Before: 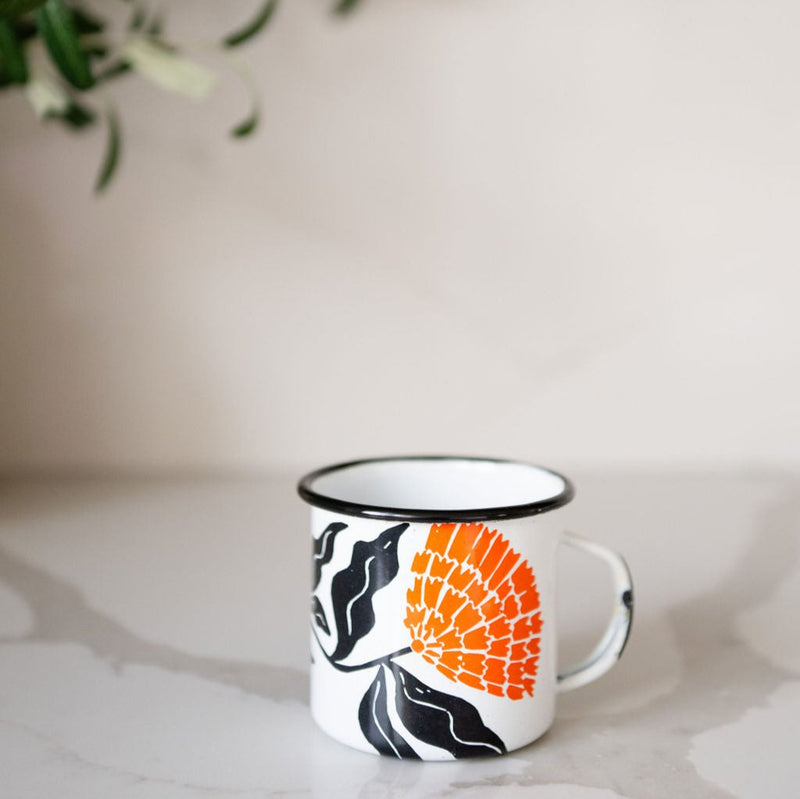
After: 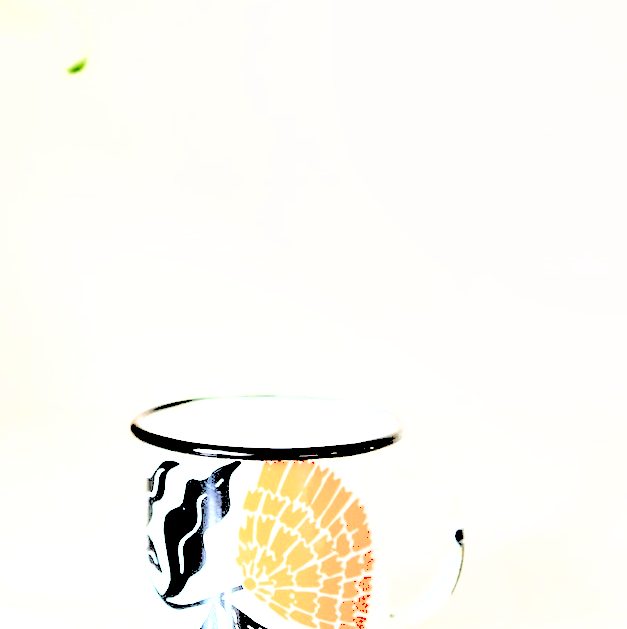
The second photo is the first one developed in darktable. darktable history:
local contrast: mode bilateral grid, contrast 99, coarseness 100, detail 108%, midtone range 0.2
crop and rotate: left 21.072%, top 7.874%, right 0.453%, bottom 13.362%
shadows and highlights: shadows 32.59, highlights -46.01, compress 49.75%, soften with gaussian
levels: white 99.9%, levels [0.246, 0.256, 0.506]
